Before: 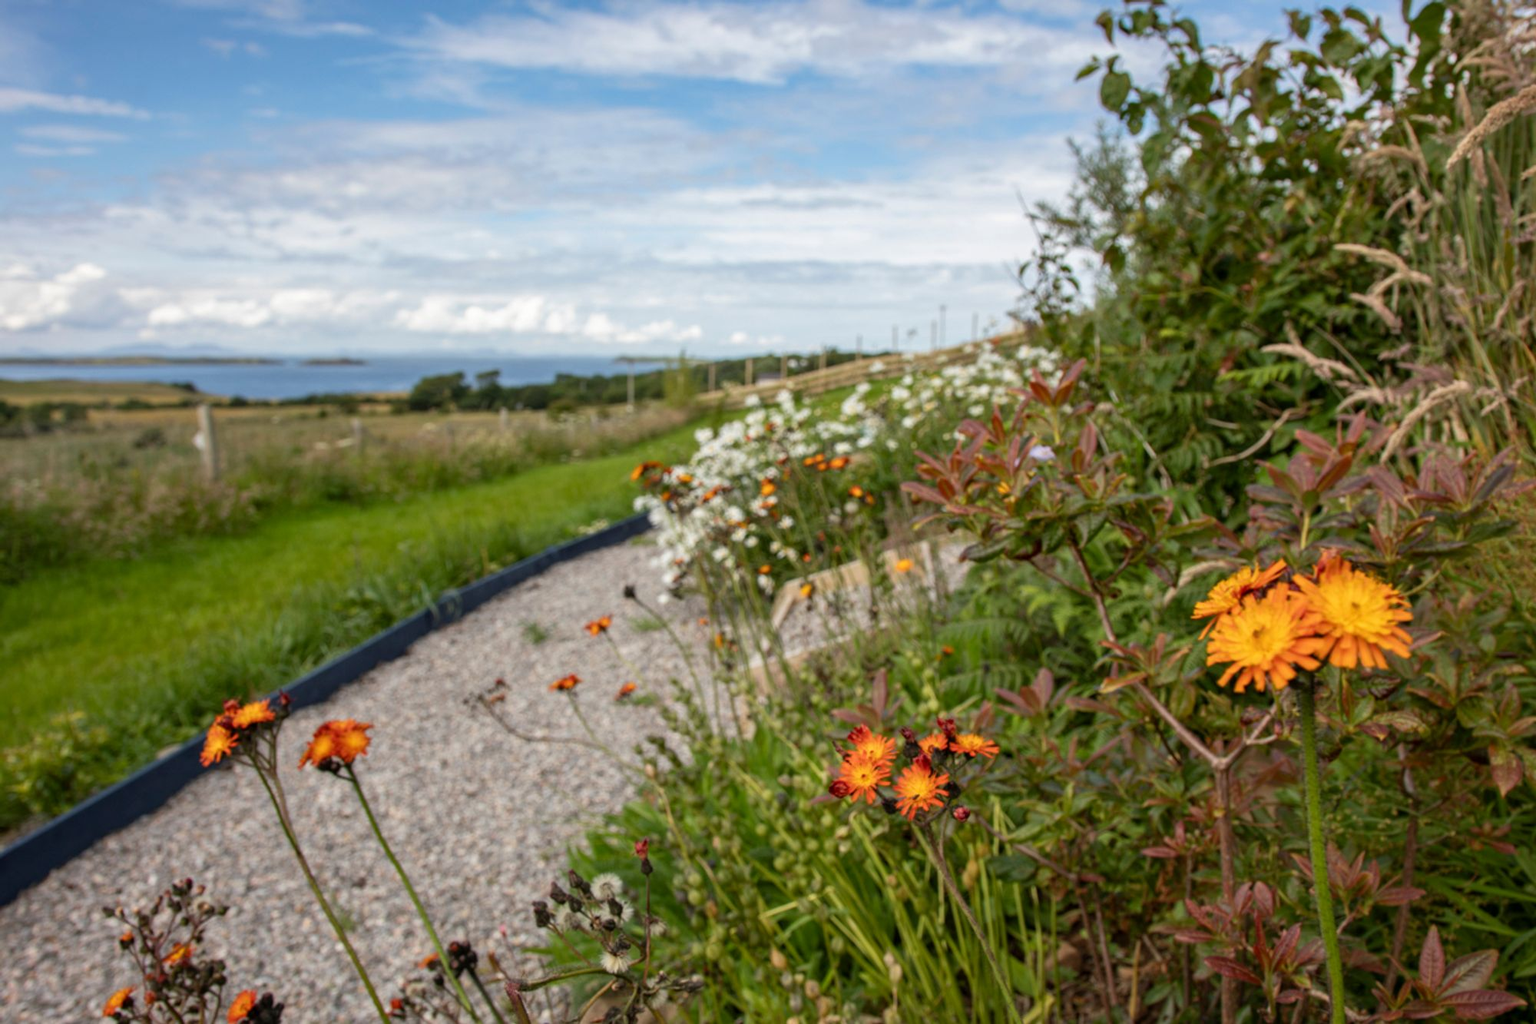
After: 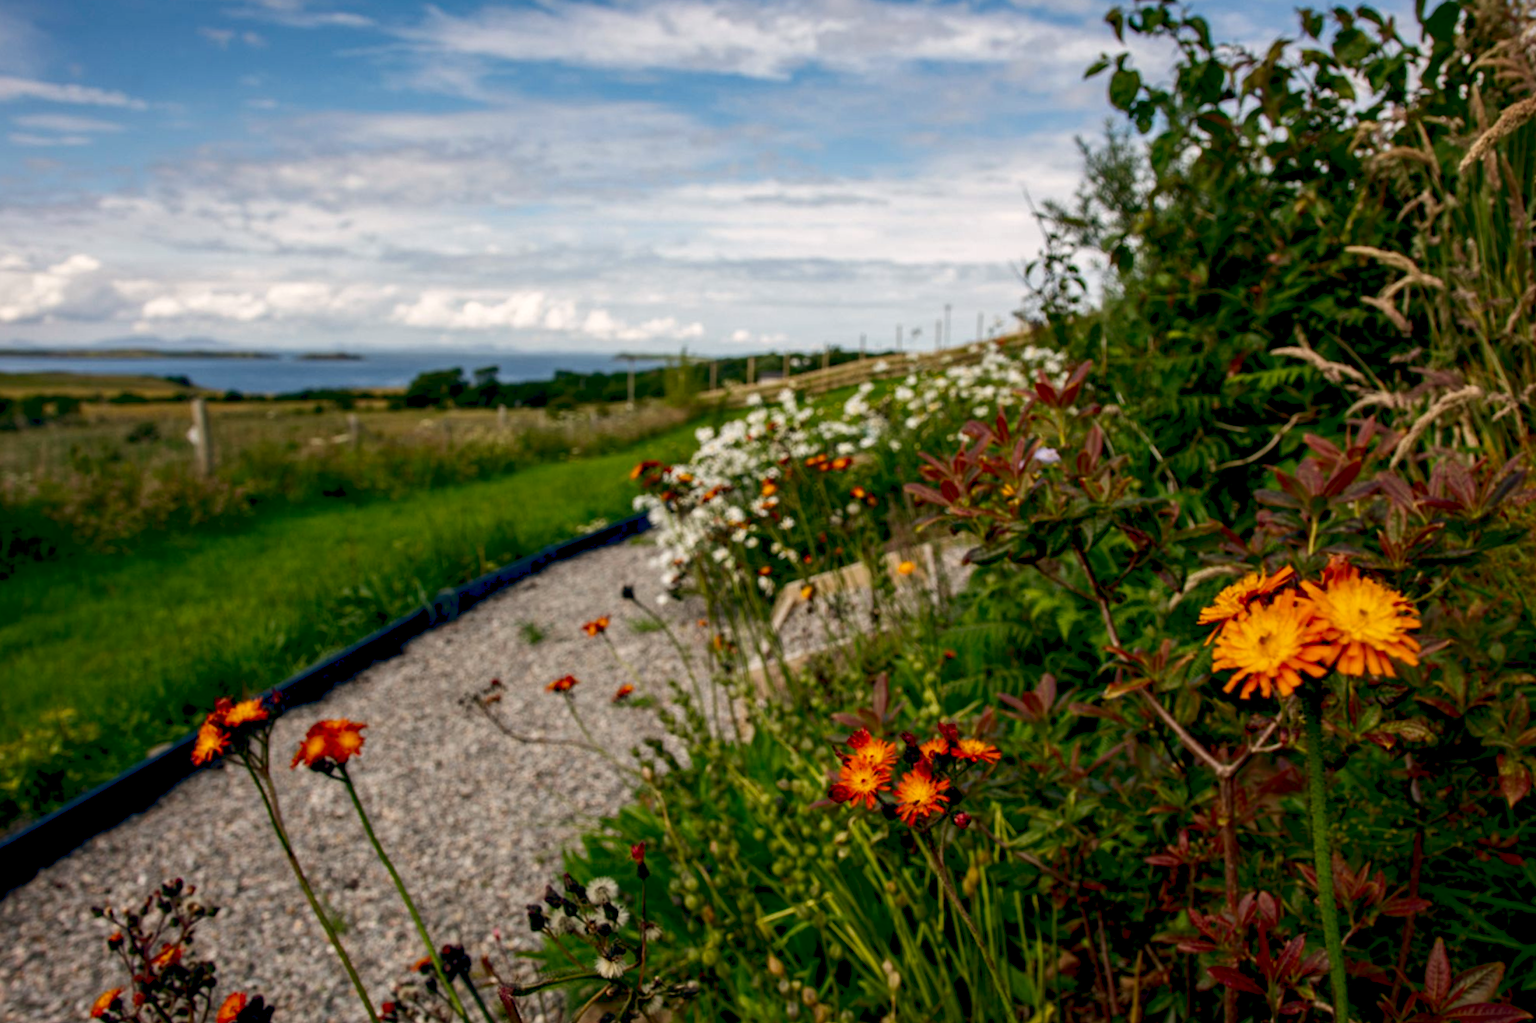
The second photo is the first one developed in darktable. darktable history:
levels: levels [0, 0.492, 0.984]
color balance: lift [0.975, 0.993, 1, 1.015], gamma [1.1, 1, 1, 0.945], gain [1, 1.04, 1, 0.95]
crop and rotate: angle -0.5°
contrast brightness saturation: contrast 0.1, brightness -0.26, saturation 0.14
